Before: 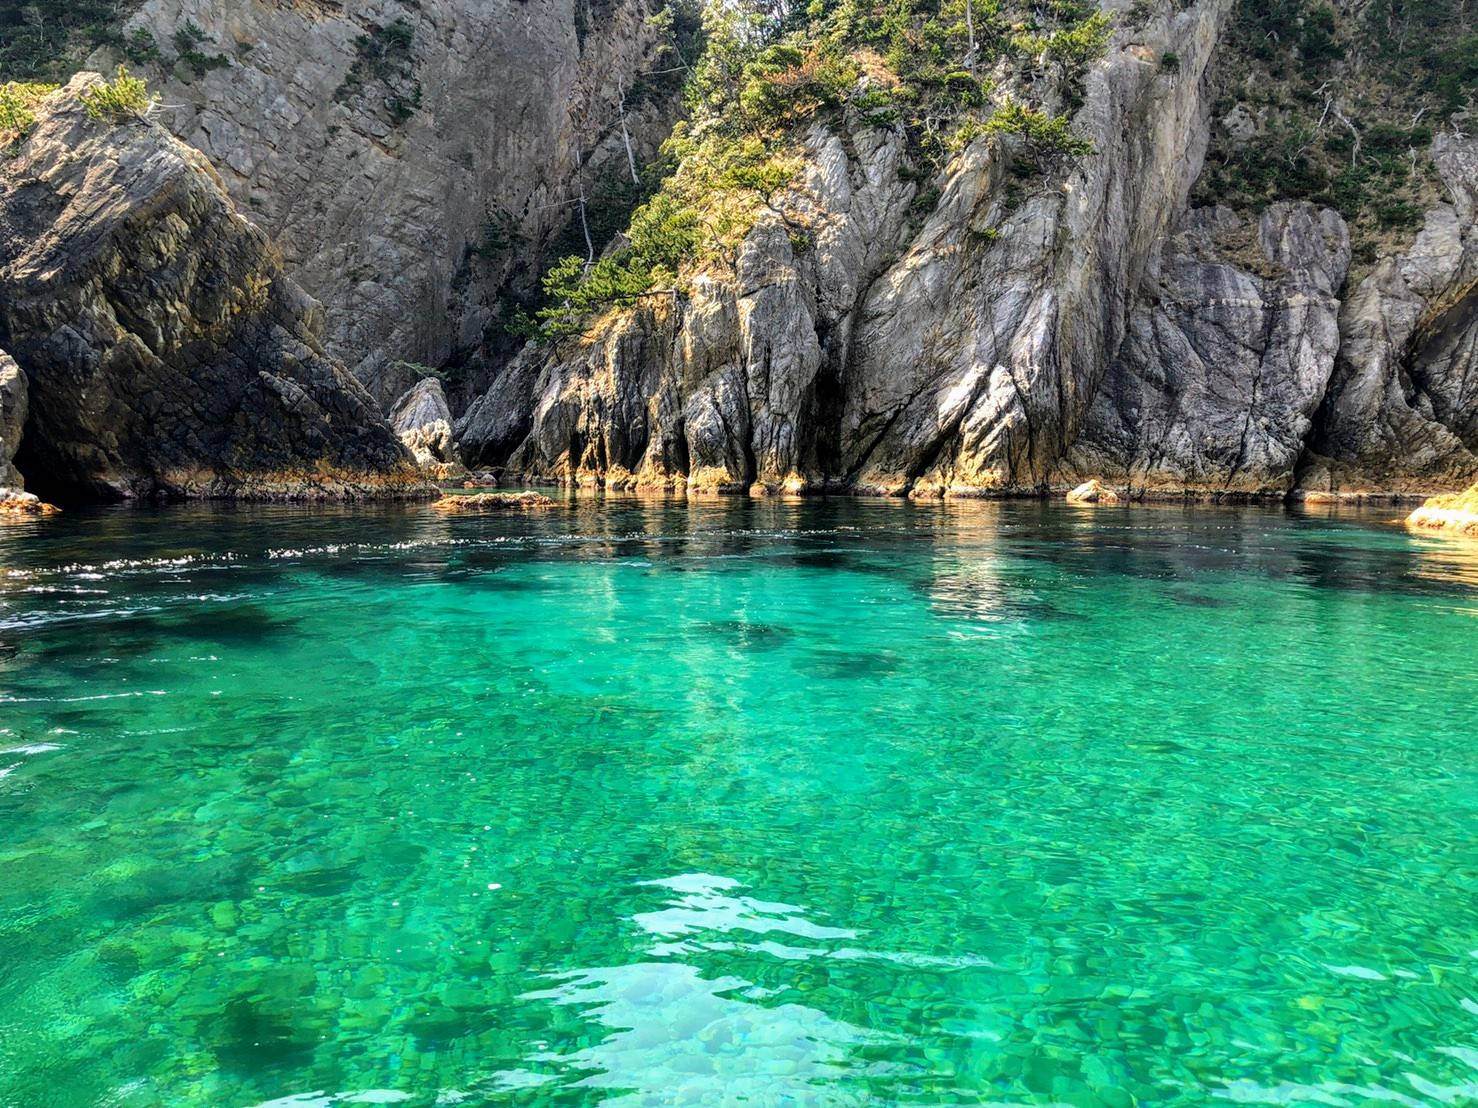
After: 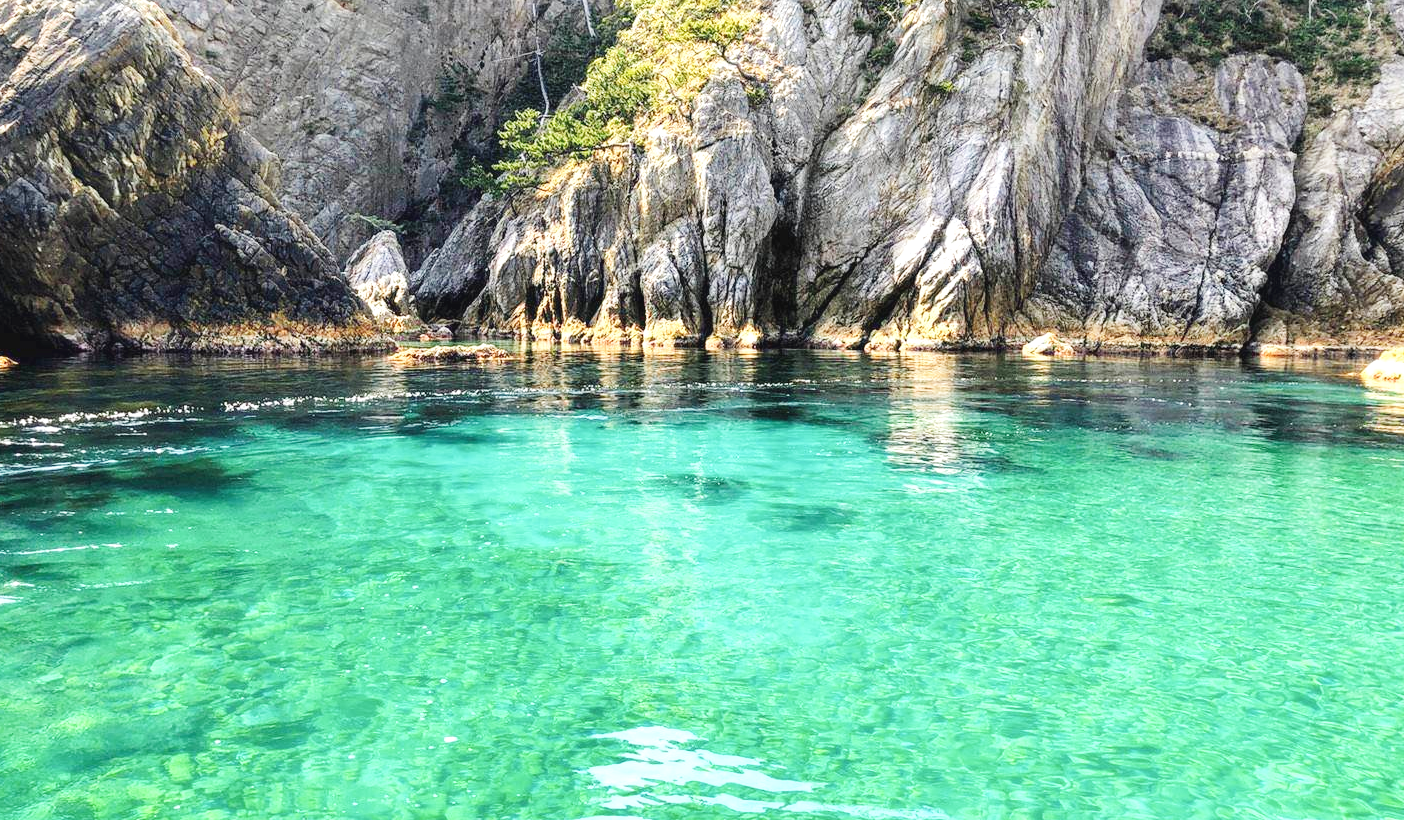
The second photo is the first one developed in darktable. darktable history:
exposure: black level correction -0.002, exposure 0.54 EV, compensate highlight preservation false
base curve: curves: ch0 [(0, 0) (0.204, 0.334) (0.55, 0.733) (1, 1)], preserve colors none
crop and rotate: left 2.991%, top 13.302%, right 1.981%, bottom 12.636%
